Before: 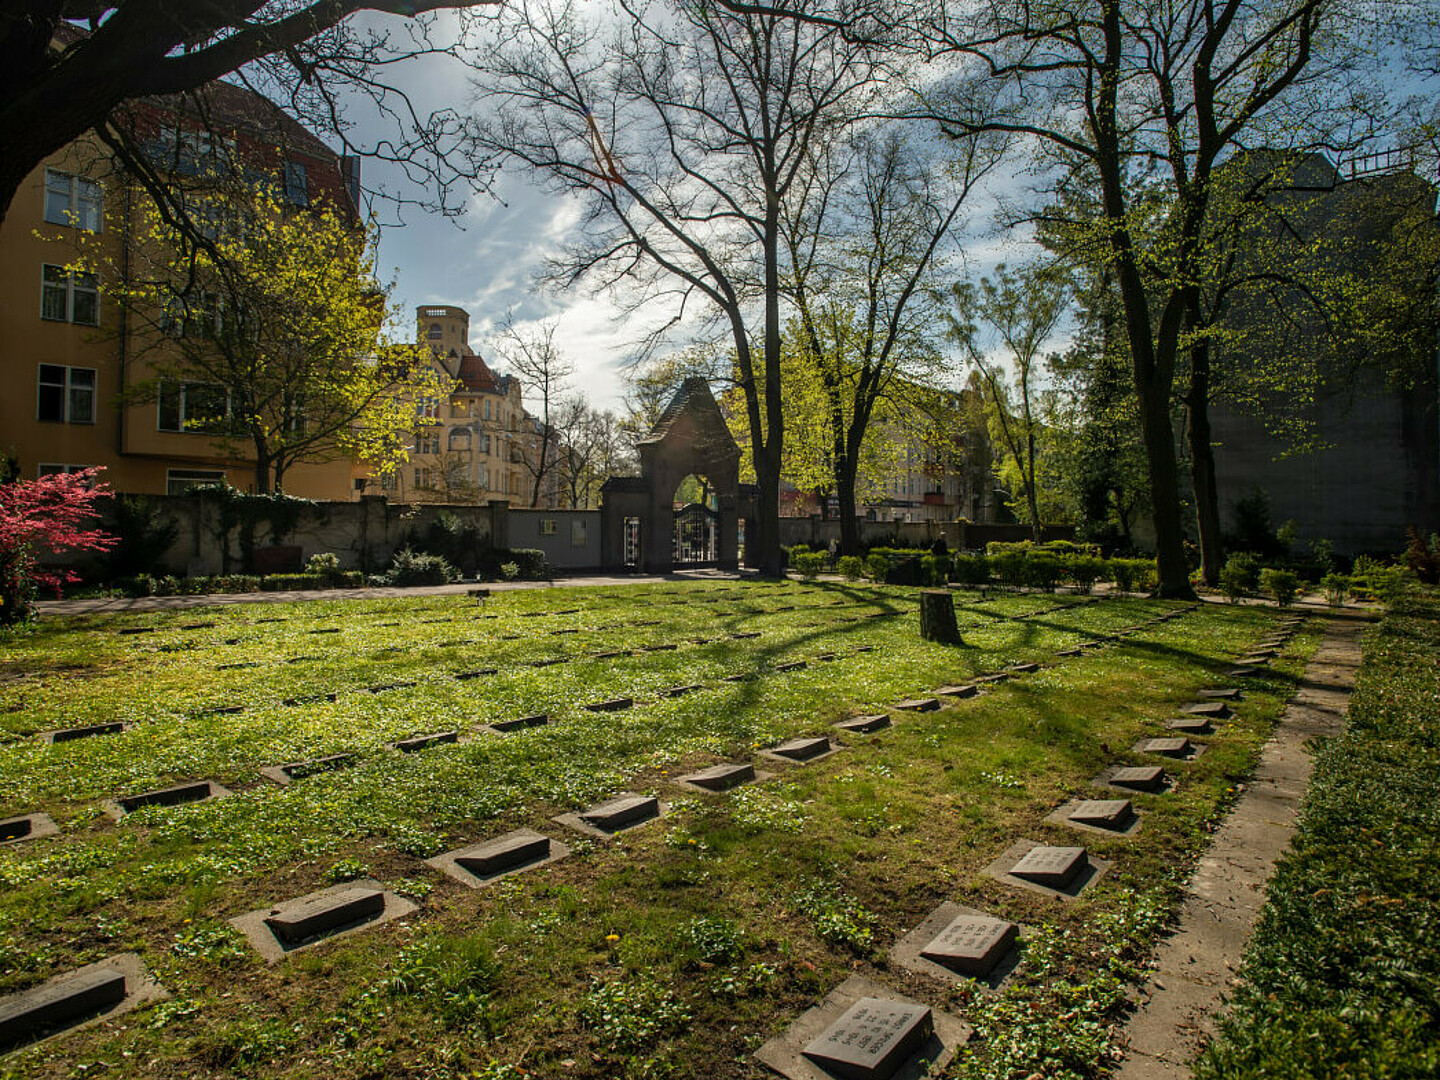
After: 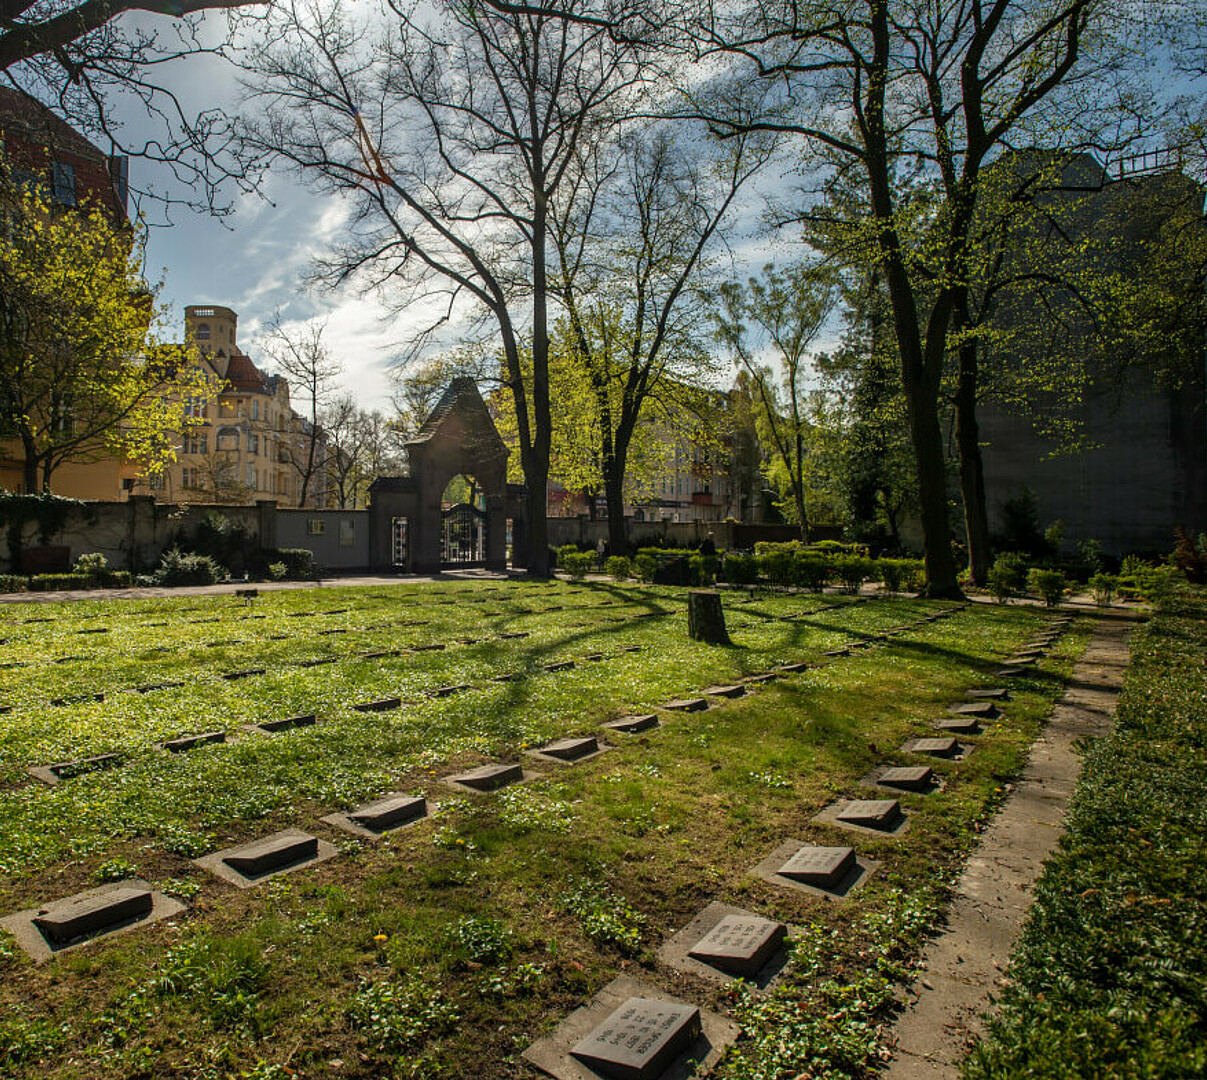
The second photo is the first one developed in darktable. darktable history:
tone equalizer: on, module defaults
crop: left 16.145%
